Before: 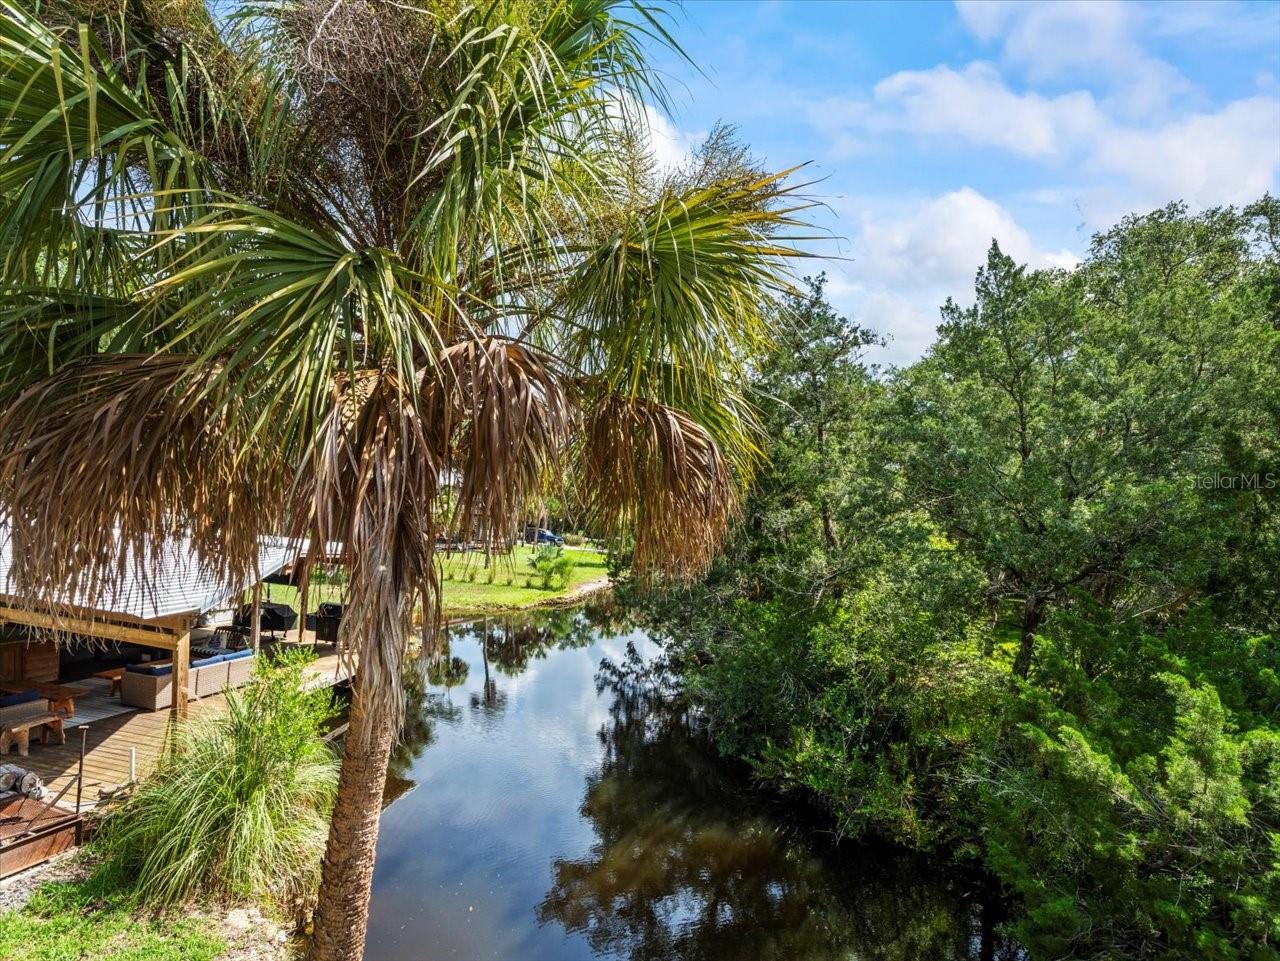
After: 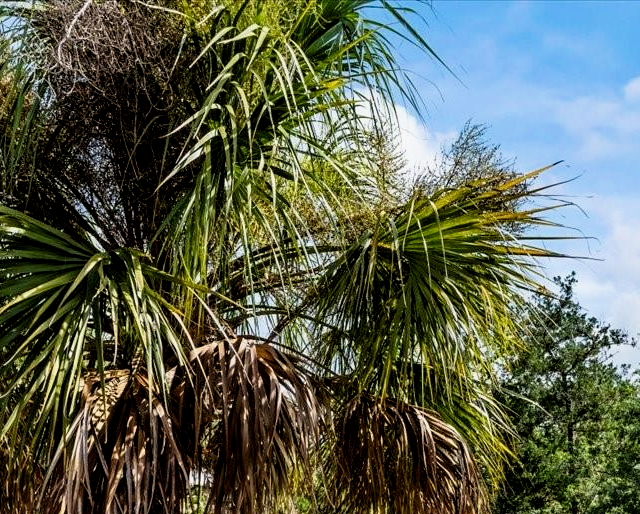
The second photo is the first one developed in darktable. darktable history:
filmic rgb: black relative exposure -3.72 EV, white relative exposure 2.77 EV, dynamic range scaling -5.32%, hardness 3.03
contrast brightness saturation: contrast 0.07, brightness -0.13, saturation 0.06
crop: left 19.556%, right 30.401%, bottom 46.458%
